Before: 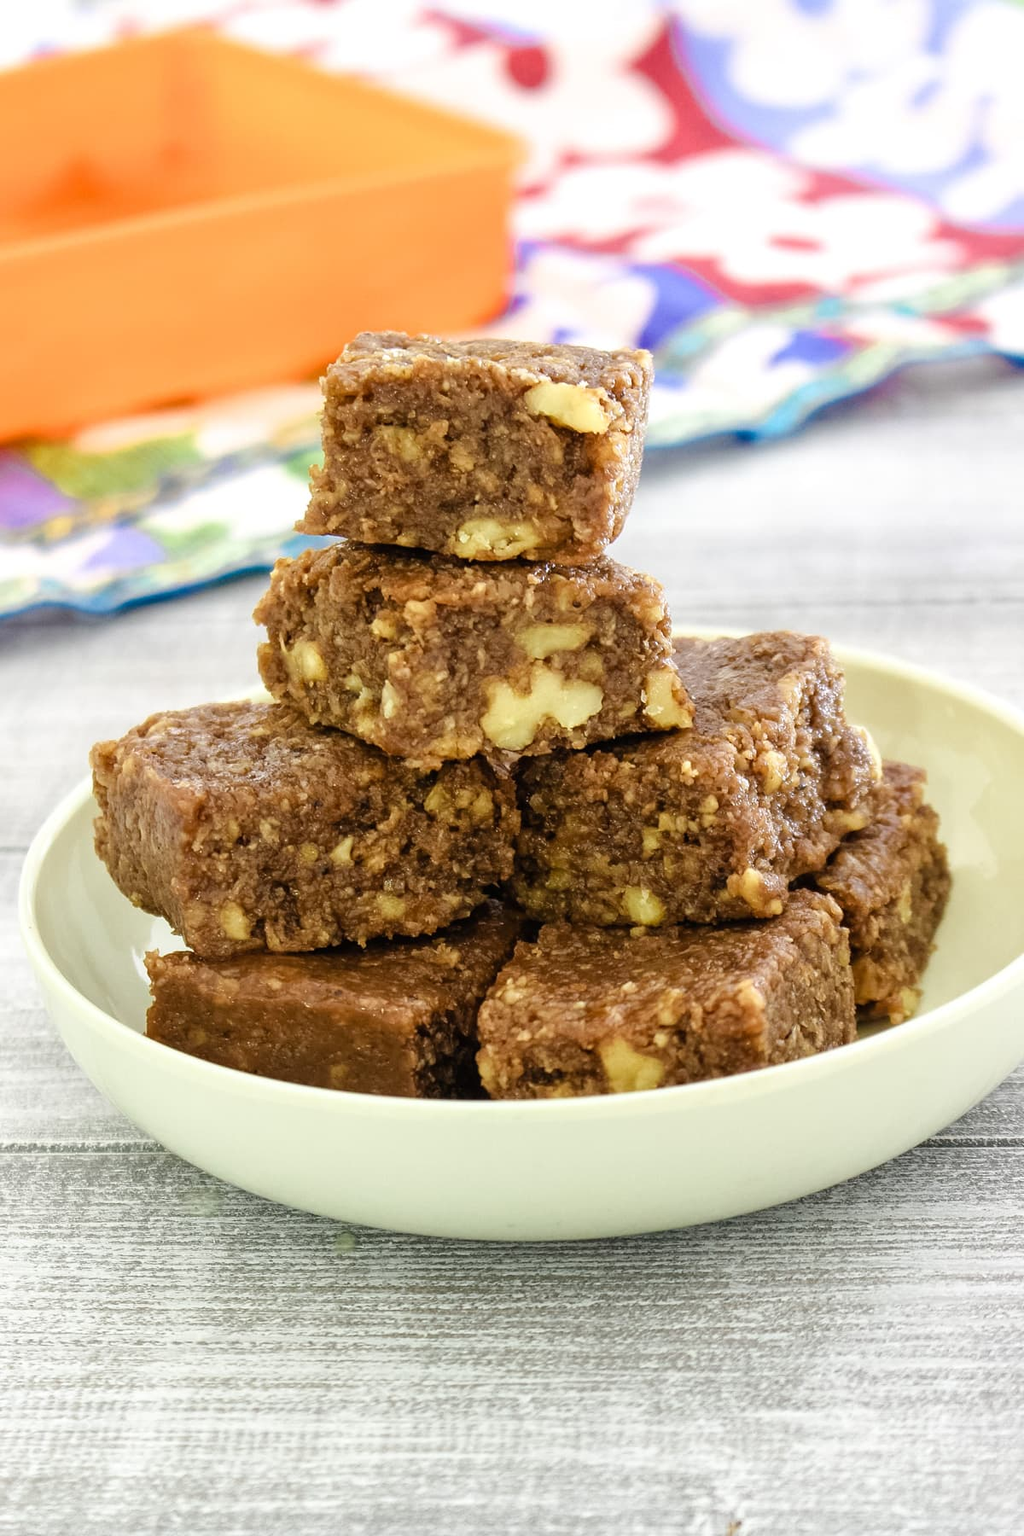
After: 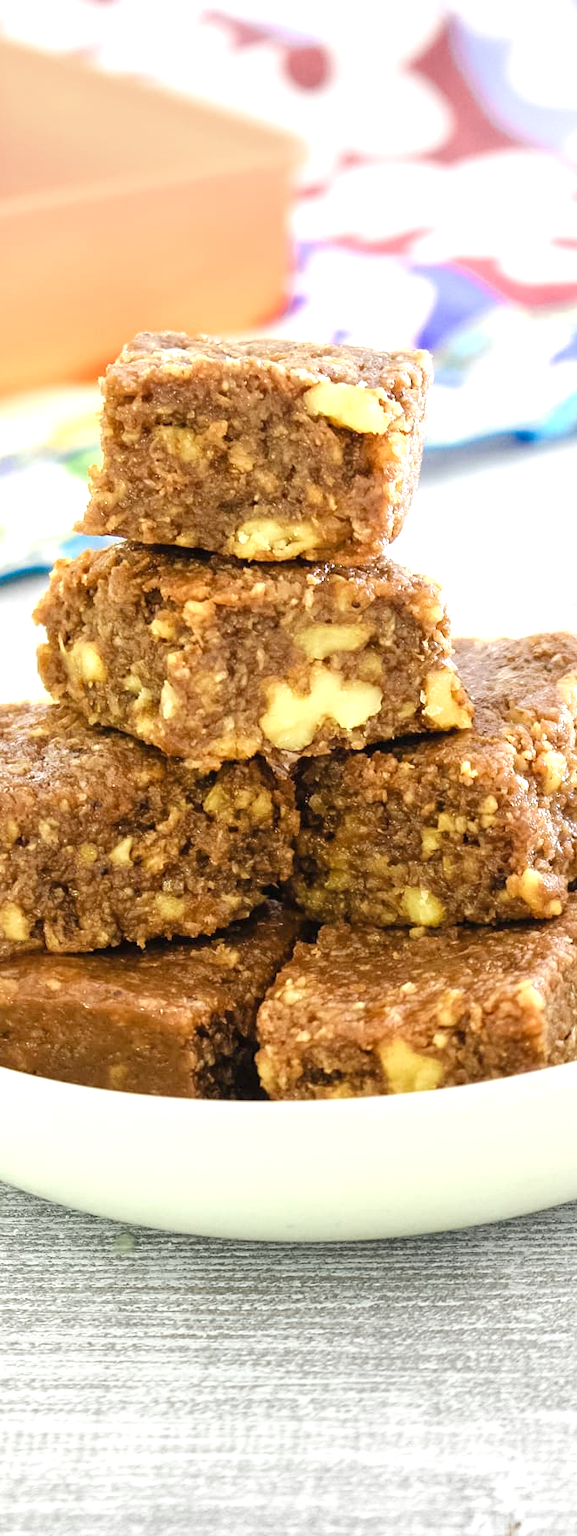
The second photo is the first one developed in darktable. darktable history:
vignetting: fall-off start 71.11%, brightness -0.154, width/height ratio 1.333
levels: levels [0, 0.478, 1]
crop: left 21.65%, right 22.001%, bottom 0.006%
exposure: black level correction 0, exposure 0.597 EV, compensate exposure bias true, compensate highlight preservation false
